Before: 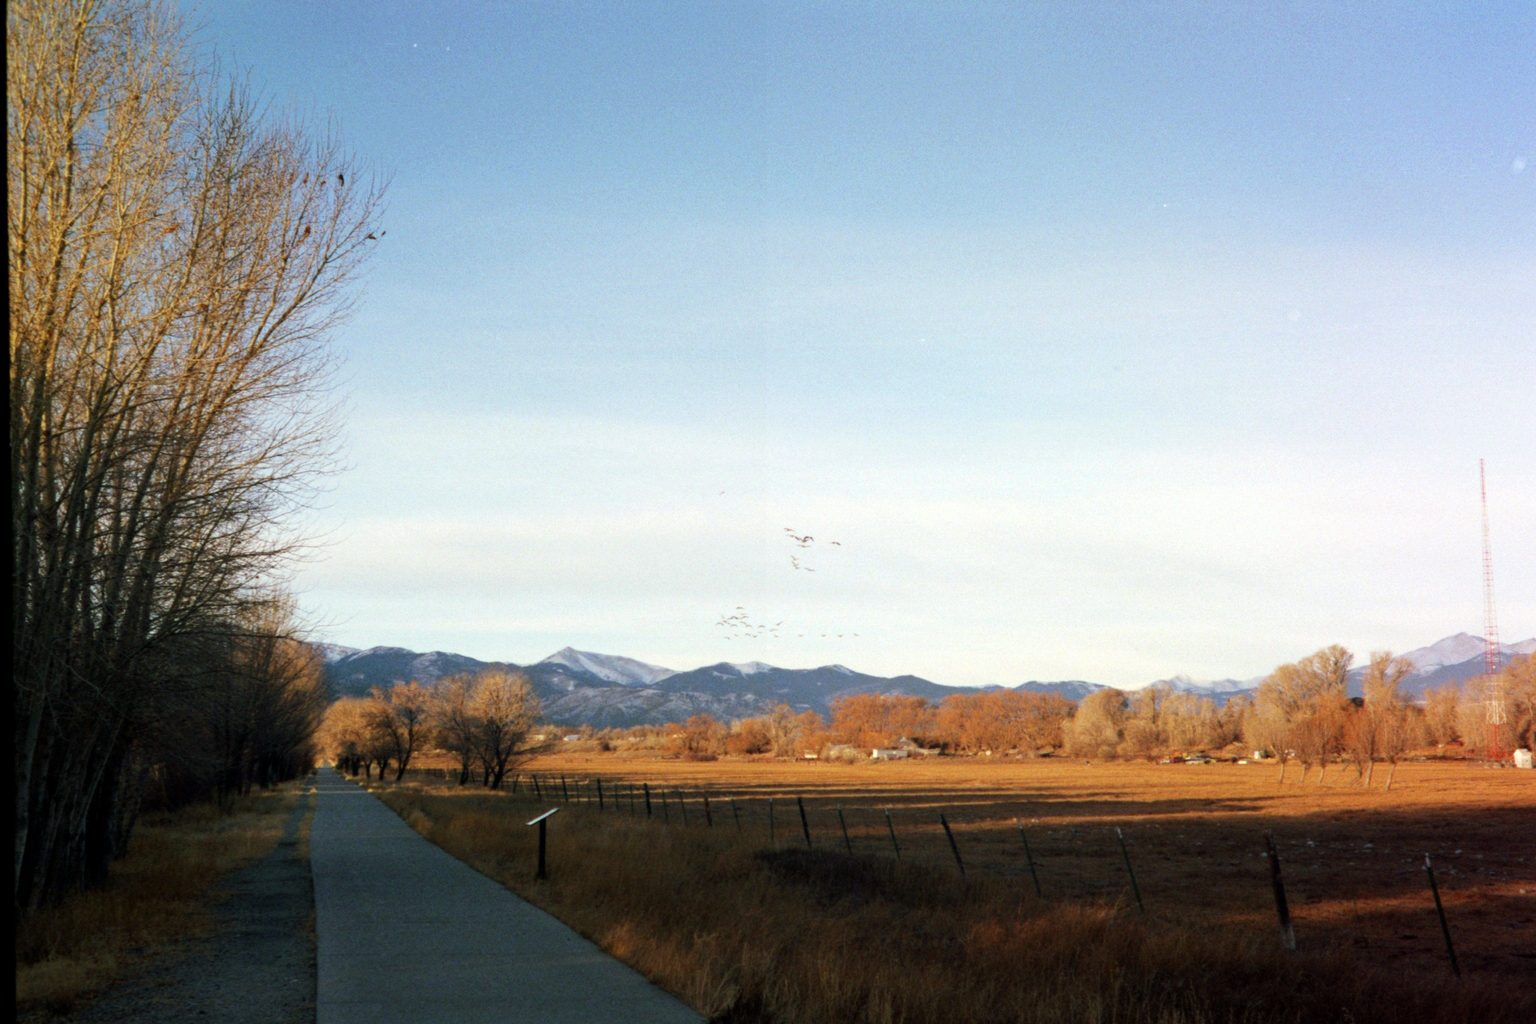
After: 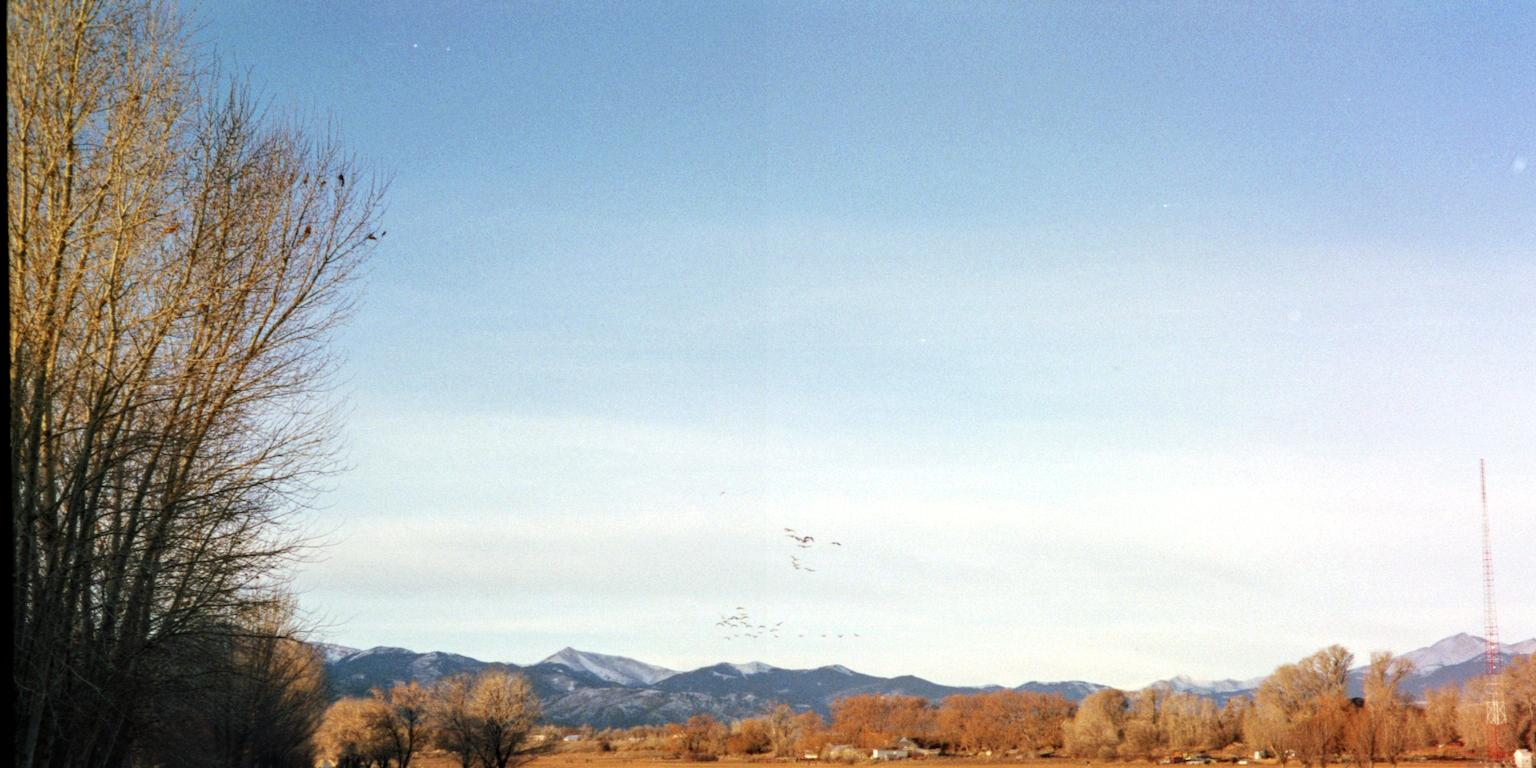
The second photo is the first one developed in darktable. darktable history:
local contrast: on, module defaults
crop: bottom 24.988%
